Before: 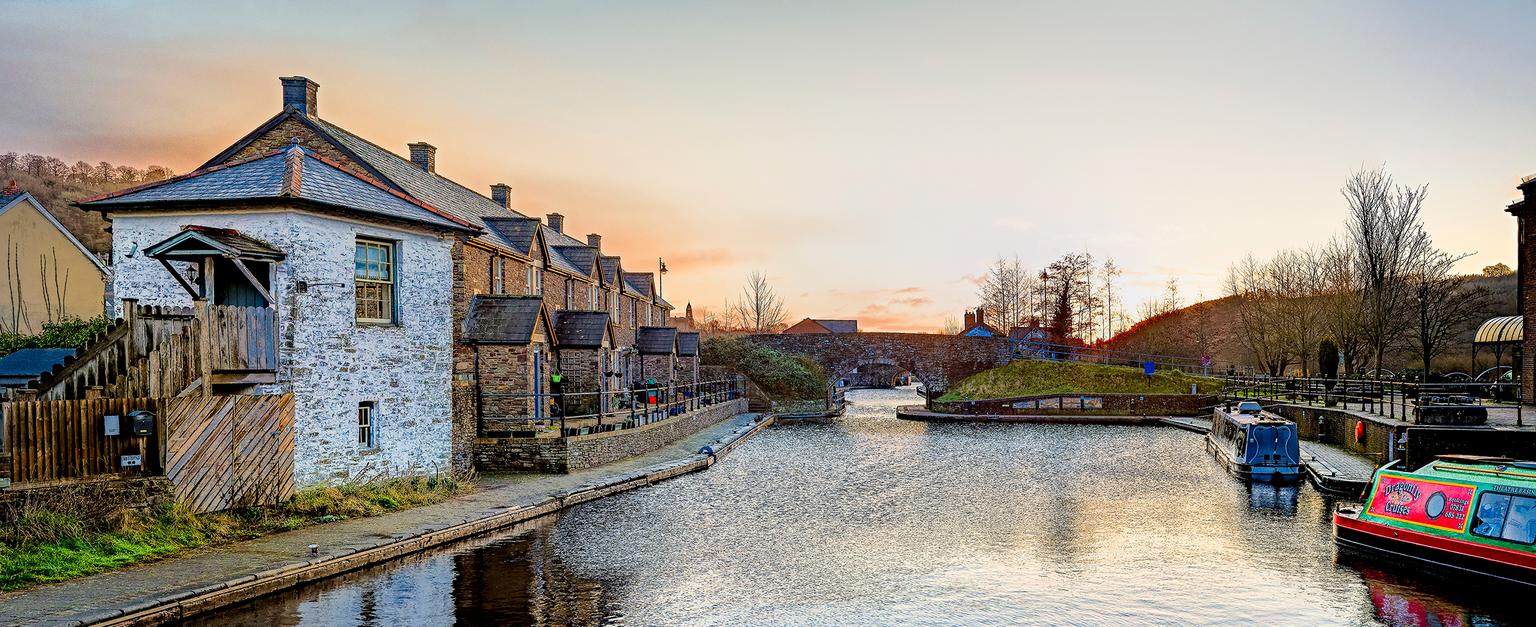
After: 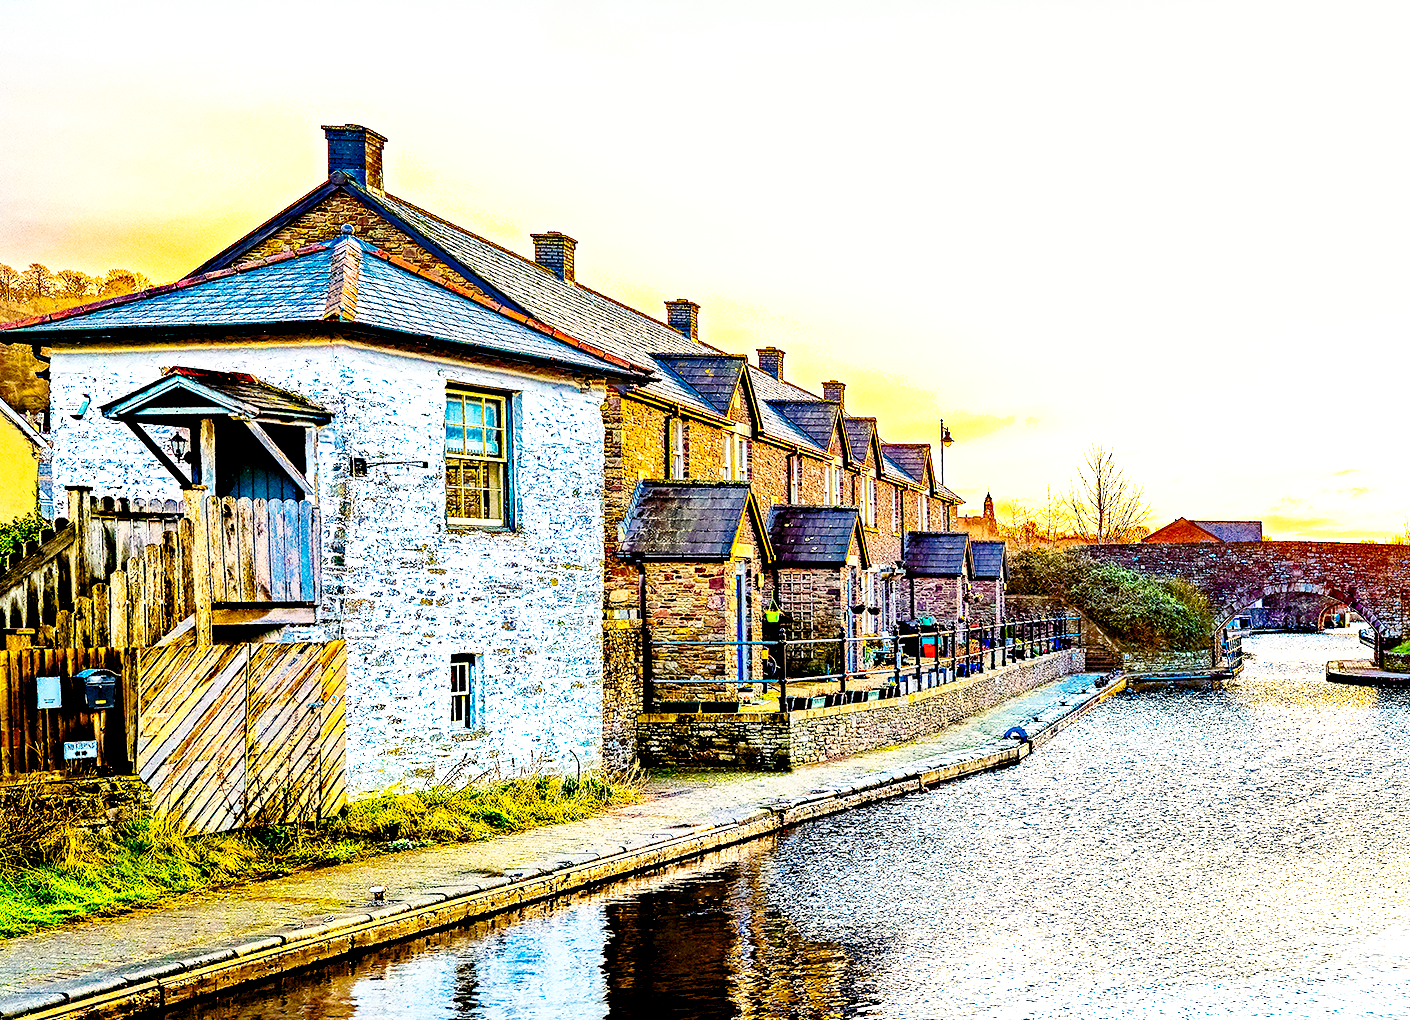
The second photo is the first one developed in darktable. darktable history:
base curve: curves: ch0 [(0, 0) (0.028, 0.03) (0.105, 0.232) (0.387, 0.748) (0.754, 0.968) (1, 1)], preserve colors none
crop: left 5.344%, right 38.245%
exposure: black level correction 0, exposure 0.953 EV, compensate highlight preservation false
sharpen: radius 2.934, amount 0.854, threshold 47.319
color balance rgb: highlights gain › chroma 3.069%, highlights gain › hue 78.43°, global offset › luminance -1.006%, linear chroma grading › global chroma 24.539%, perceptual saturation grading › global saturation 25.2%
local contrast: highlights 103%, shadows 101%, detail 119%, midtone range 0.2
shadows and highlights: radius 116.23, shadows 41.72, highlights -62.13, soften with gaussian
